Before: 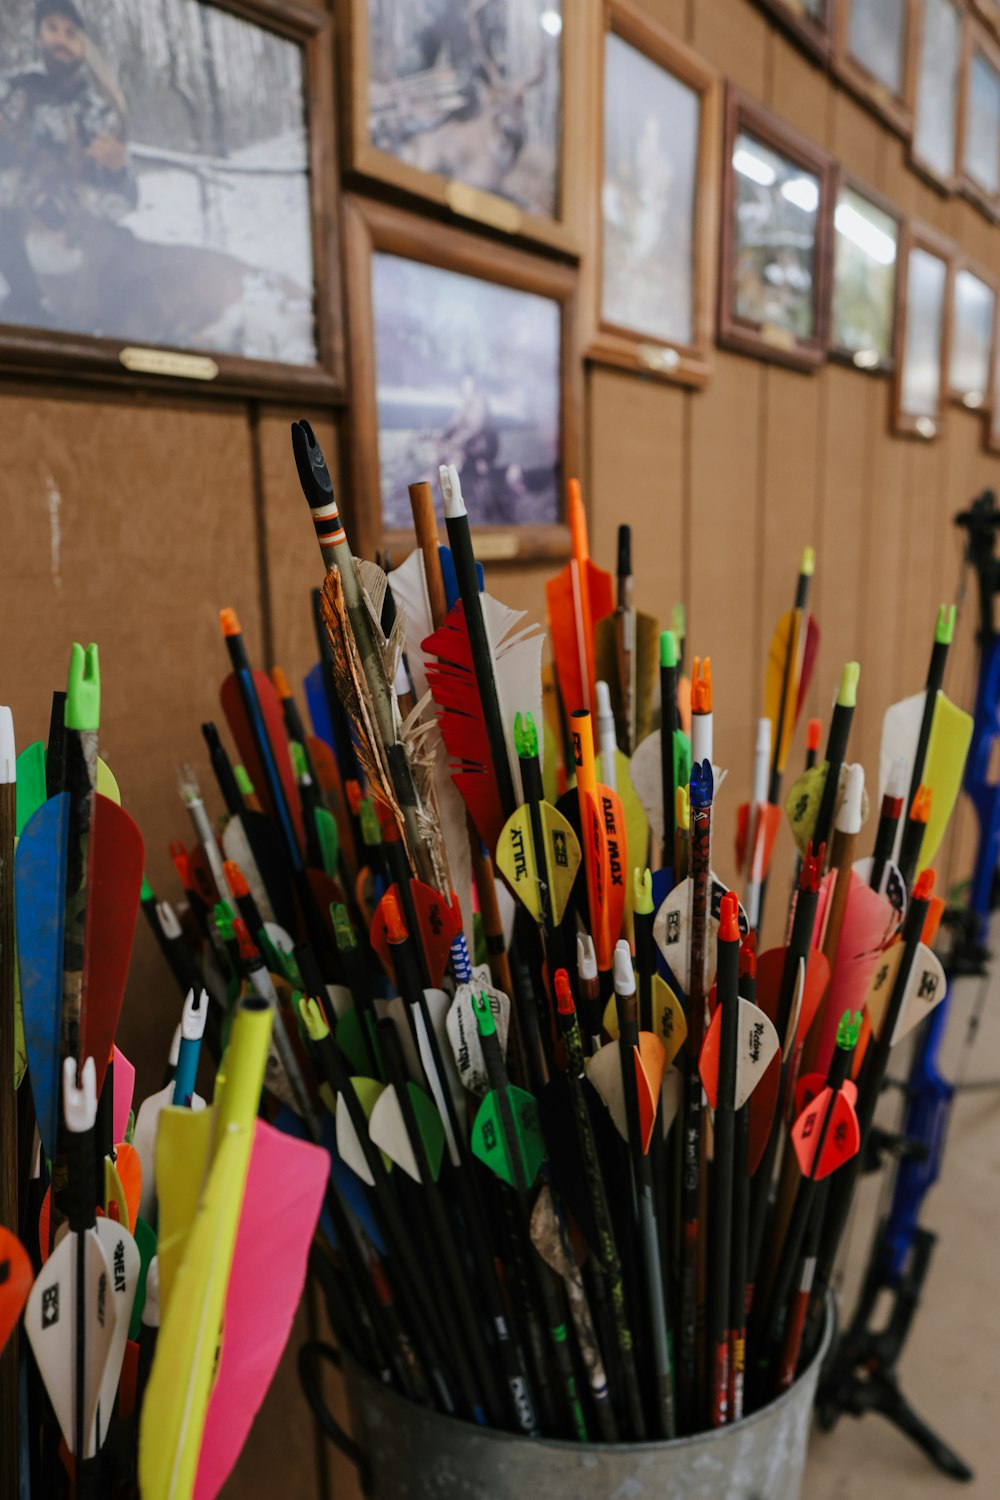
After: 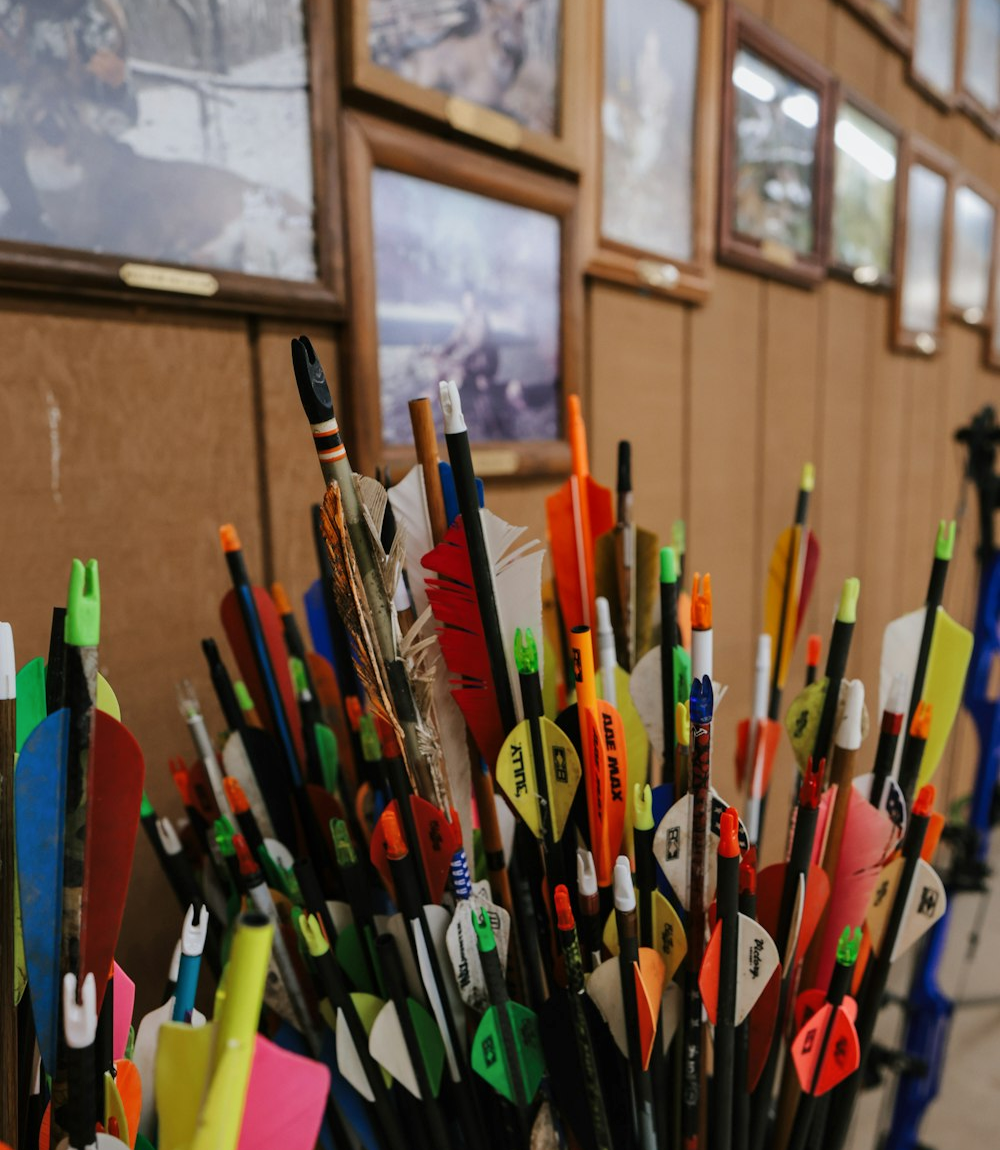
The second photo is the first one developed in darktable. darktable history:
shadows and highlights: shadows 25, highlights -48, soften with gaussian
crop: top 5.667%, bottom 17.637%
